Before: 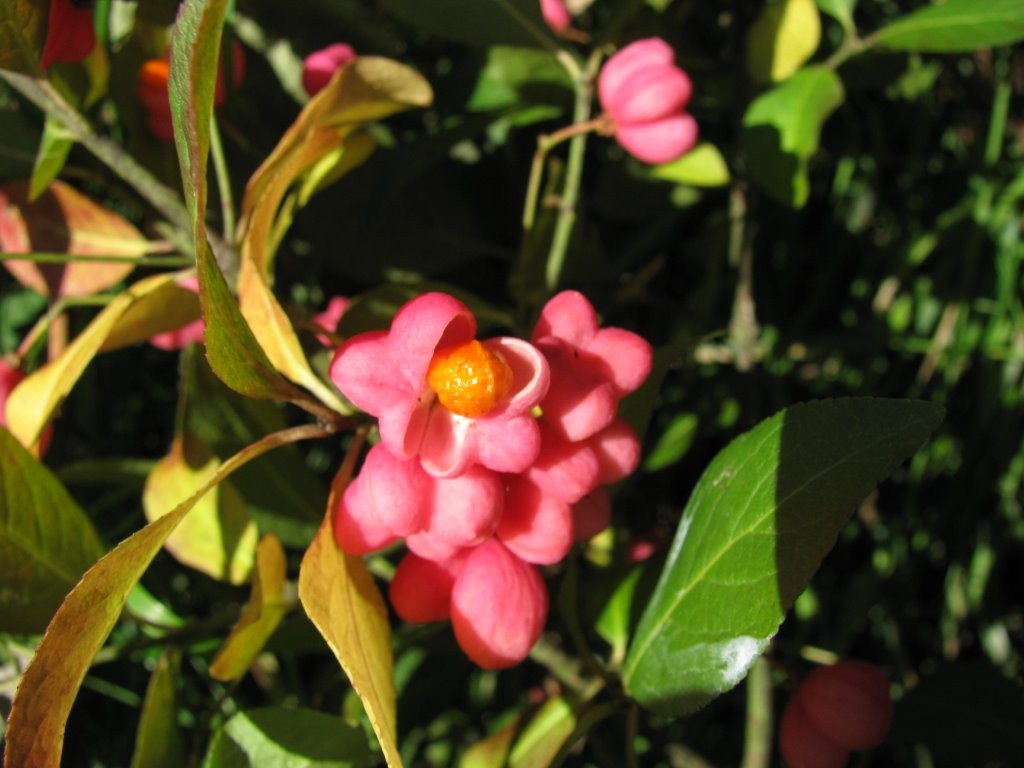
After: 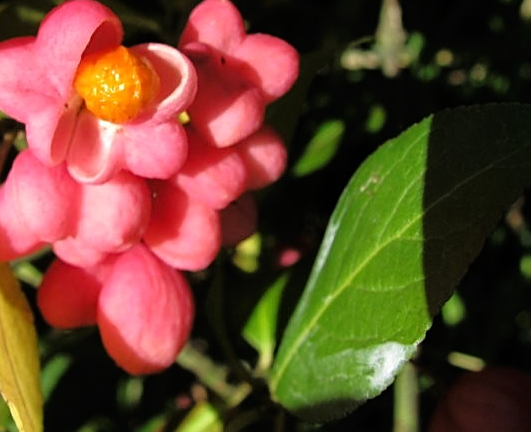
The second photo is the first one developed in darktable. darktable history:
tone curve: curves: ch0 [(0, 0) (0.126, 0.061) (0.362, 0.382) (0.498, 0.498) (0.706, 0.712) (1, 1)]; ch1 [(0, 0) (0.5, 0.497) (0.55, 0.578) (1, 1)]; ch2 [(0, 0) (0.44, 0.424) (0.489, 0.486) (0.537, 0.538) (1, 1)], color space Lab, linked channels, preserve colors none
sharpen: on, module defaults
crop: left 34.561%, top 38.397%, right 13.531%, bottom 5.265%
